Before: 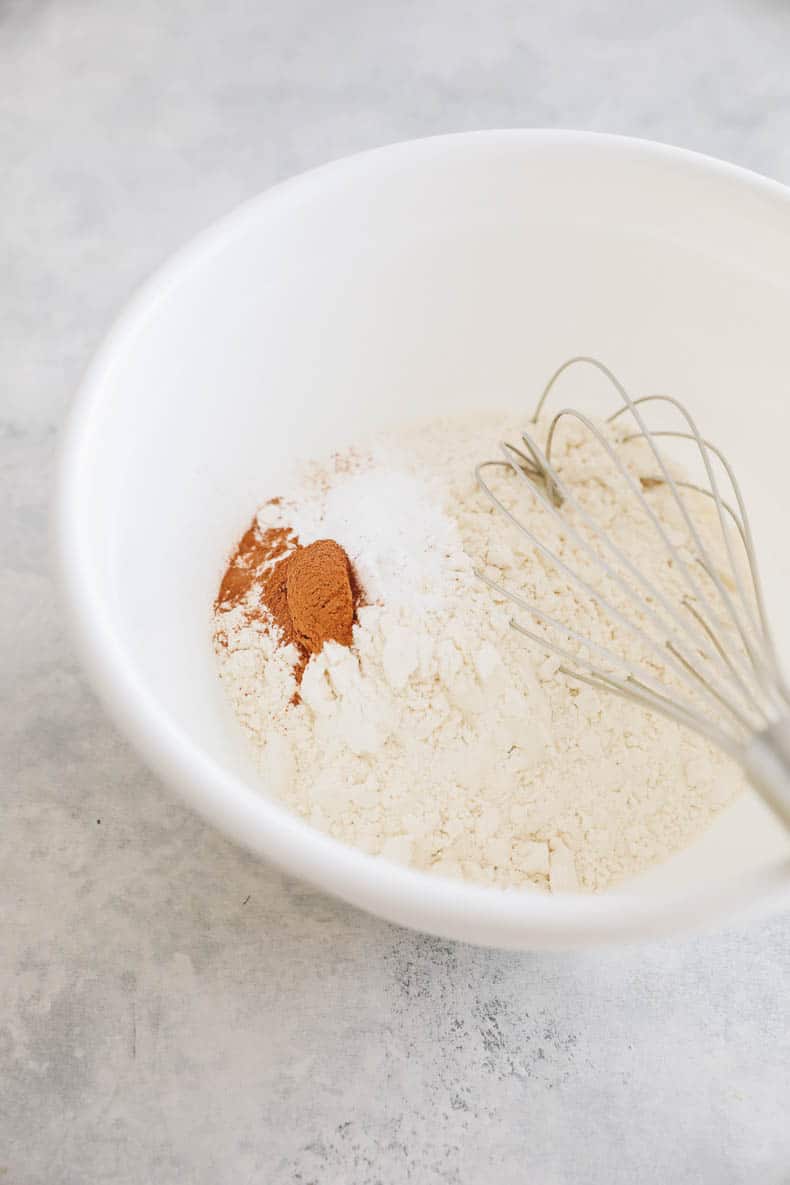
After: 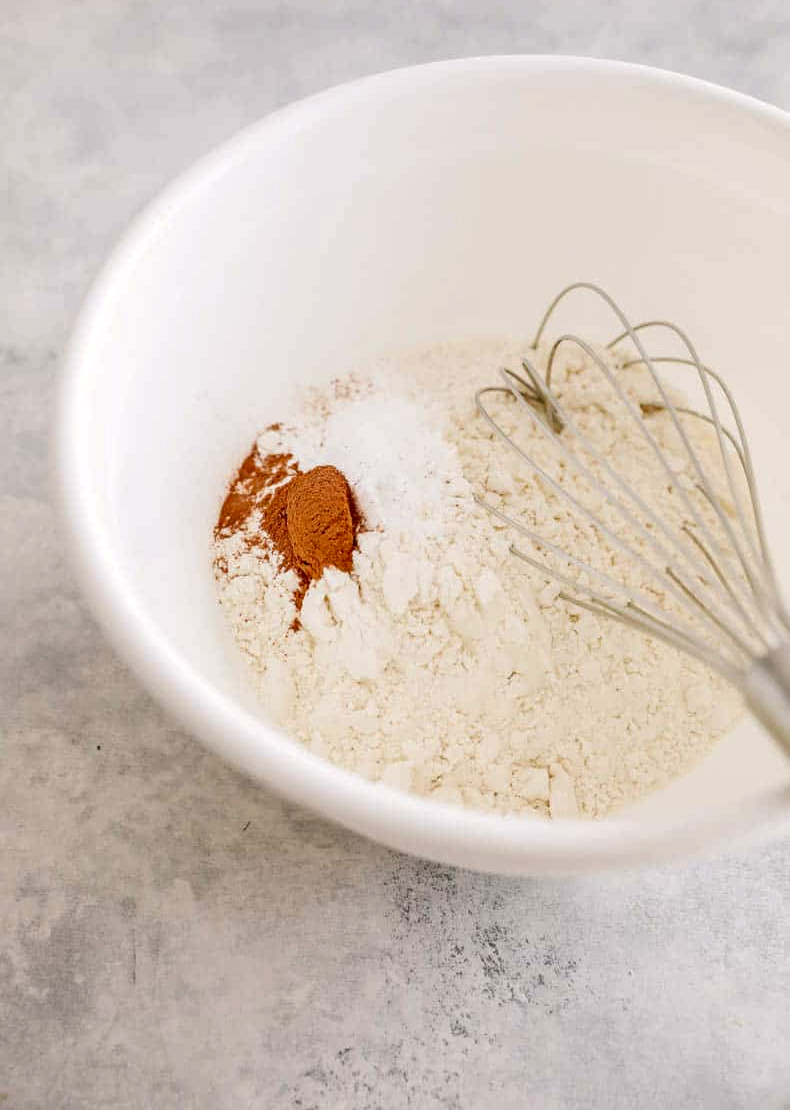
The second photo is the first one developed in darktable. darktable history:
crop and rotate: top 6.25%
color balance: lift [1, 0.998, 1.001, 1.002], gamma [1, 1.02, 1, 0.98], gain [1, 1.02, 1.003, 0.98]
local contrast: on, module defaults
contrast brightness saturation: contrast 0.07, brightness -0.14, saturation 0.11
